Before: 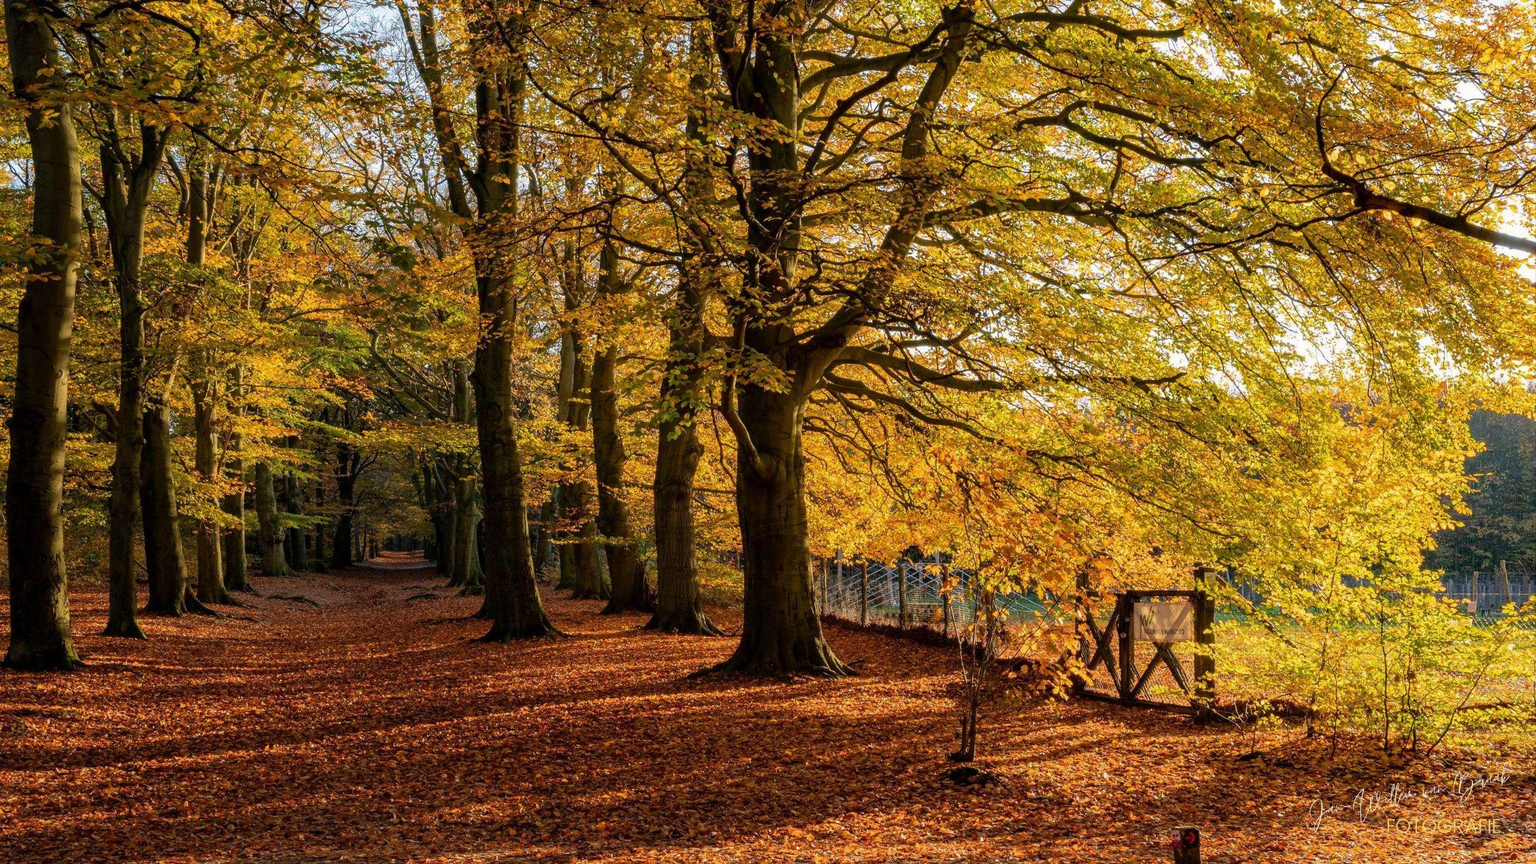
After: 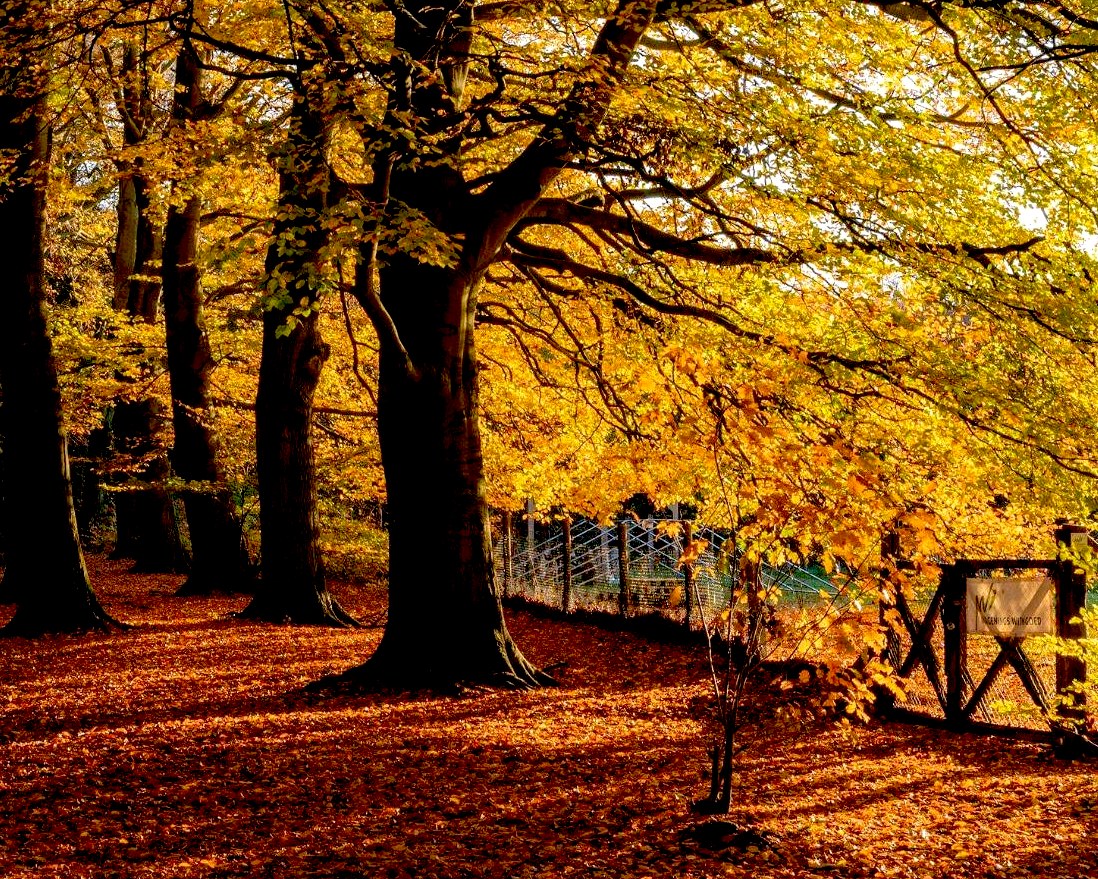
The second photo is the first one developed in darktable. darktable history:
crop: left 31.379%, top 24.658%, right 20.326%, bottom 6.628%
exposure: black level correction 0.031, exposure 0.304 EV, compensate highlight preservation false
